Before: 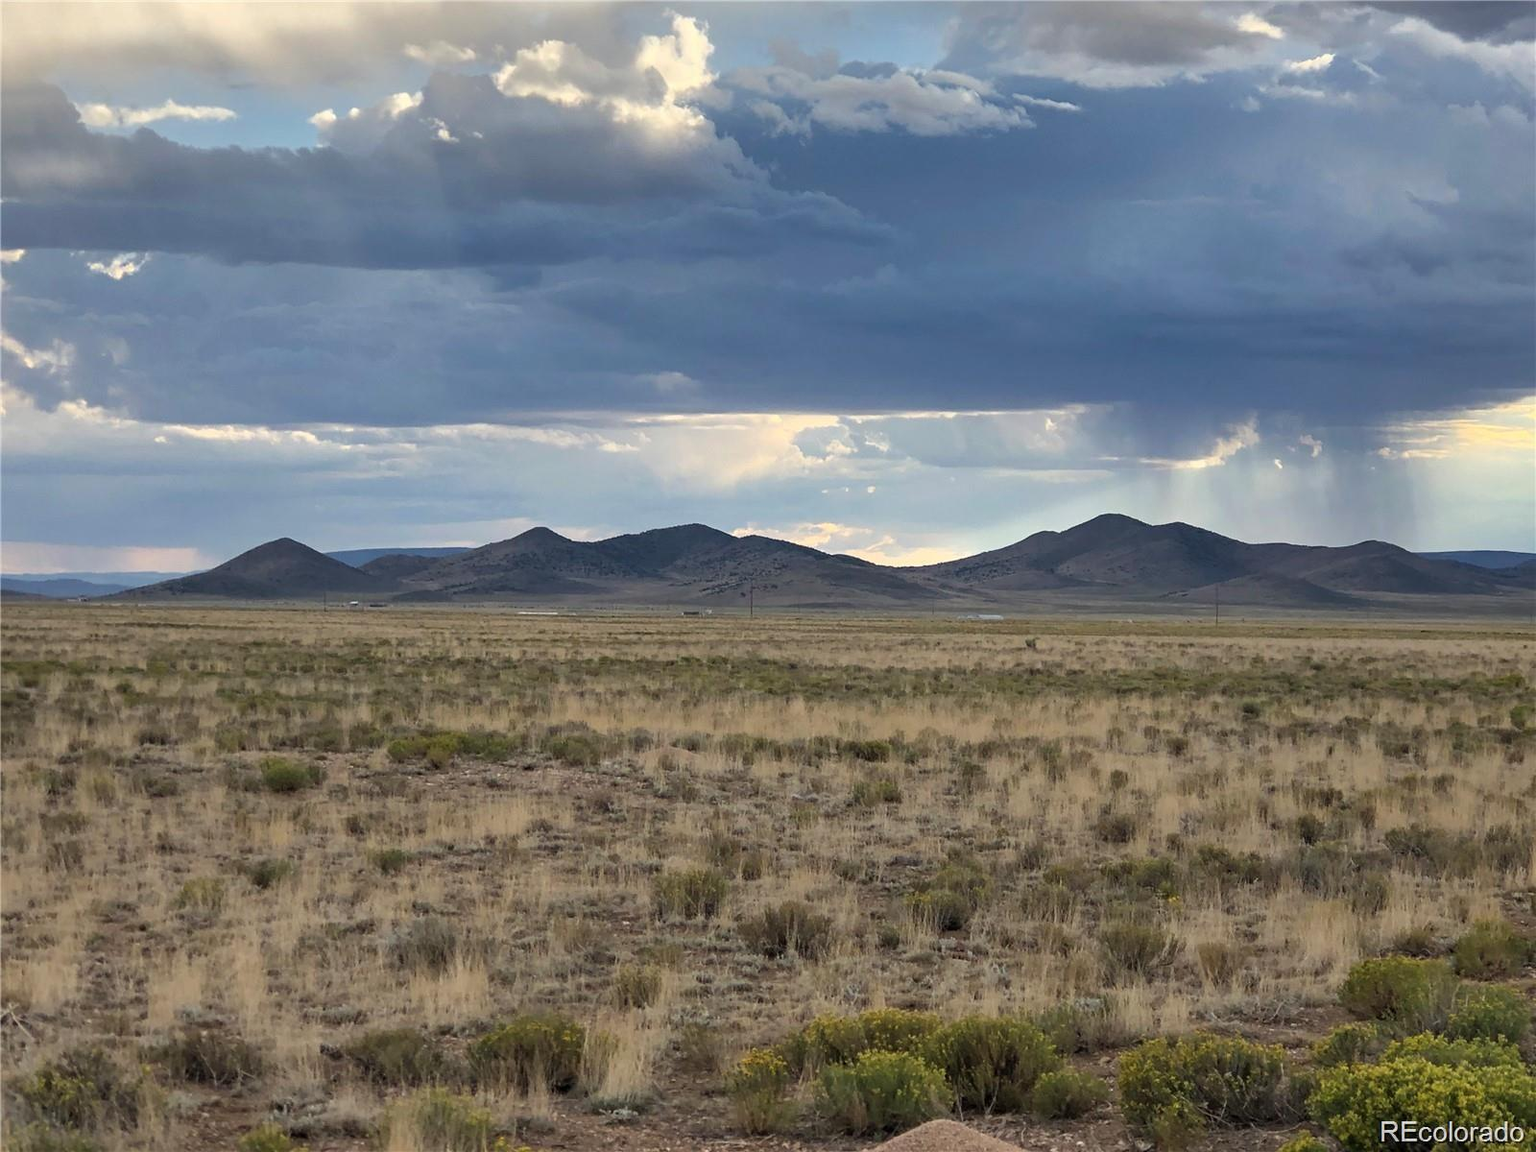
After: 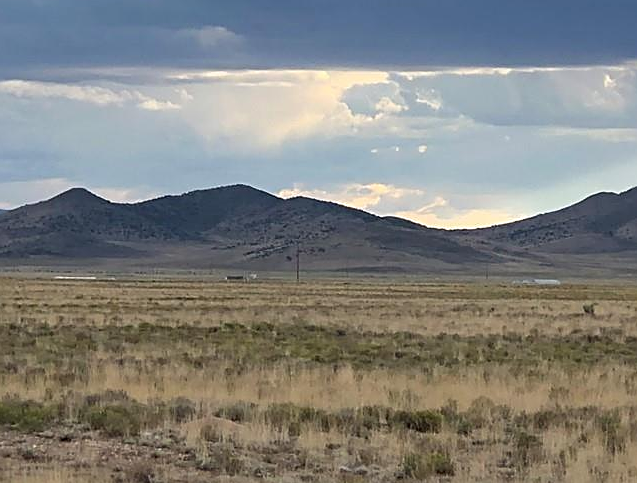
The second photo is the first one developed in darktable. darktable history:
crop: left 30.318%, top 30.148%, right 29.829%, bottom 29.535%
sharpen: on, module defaults
